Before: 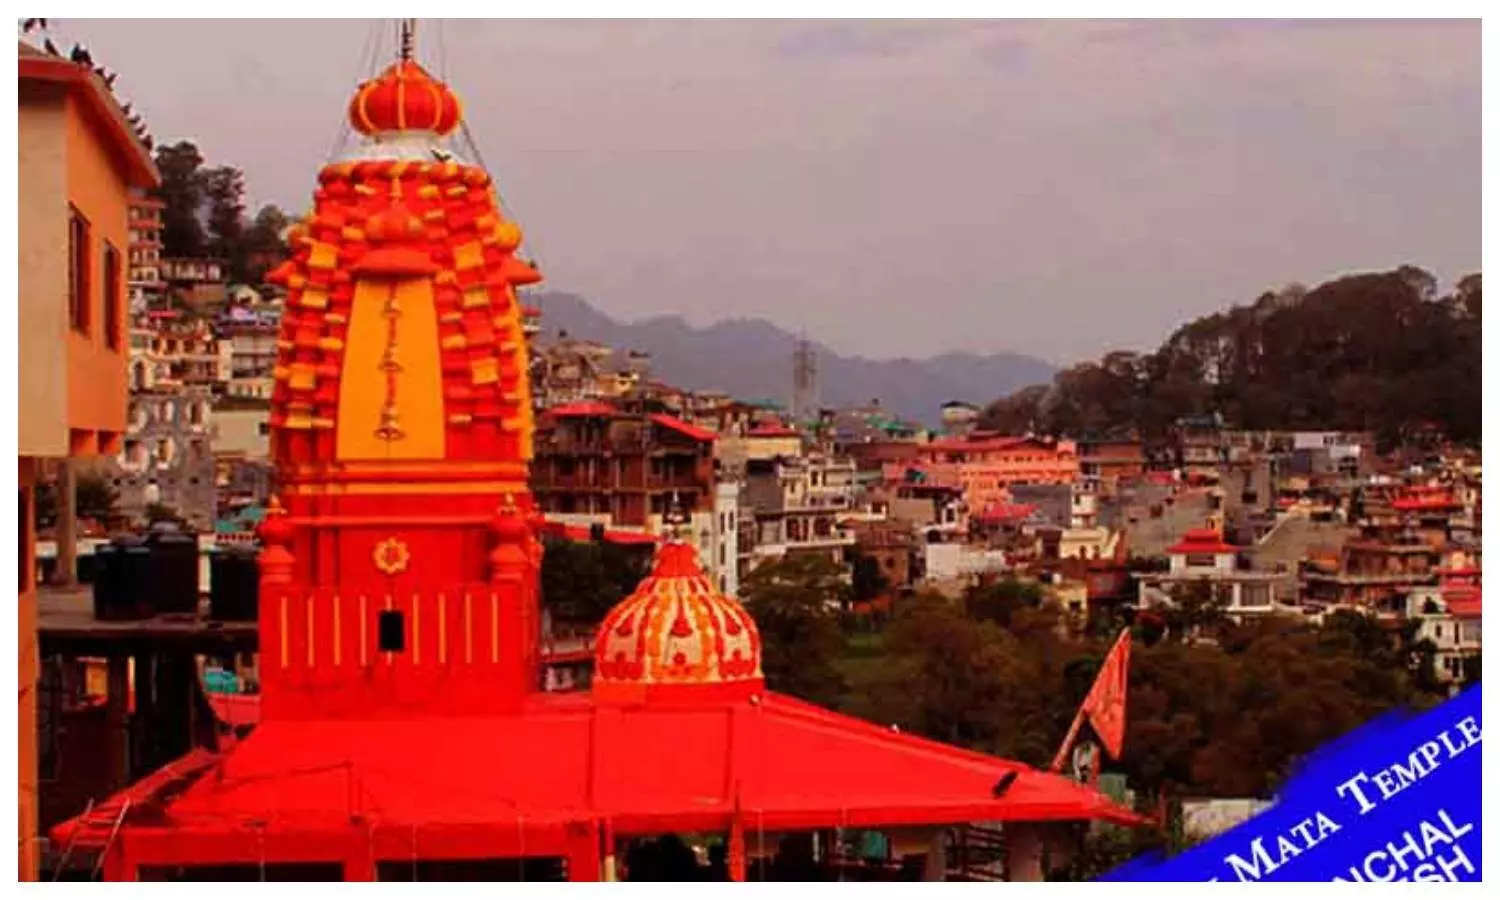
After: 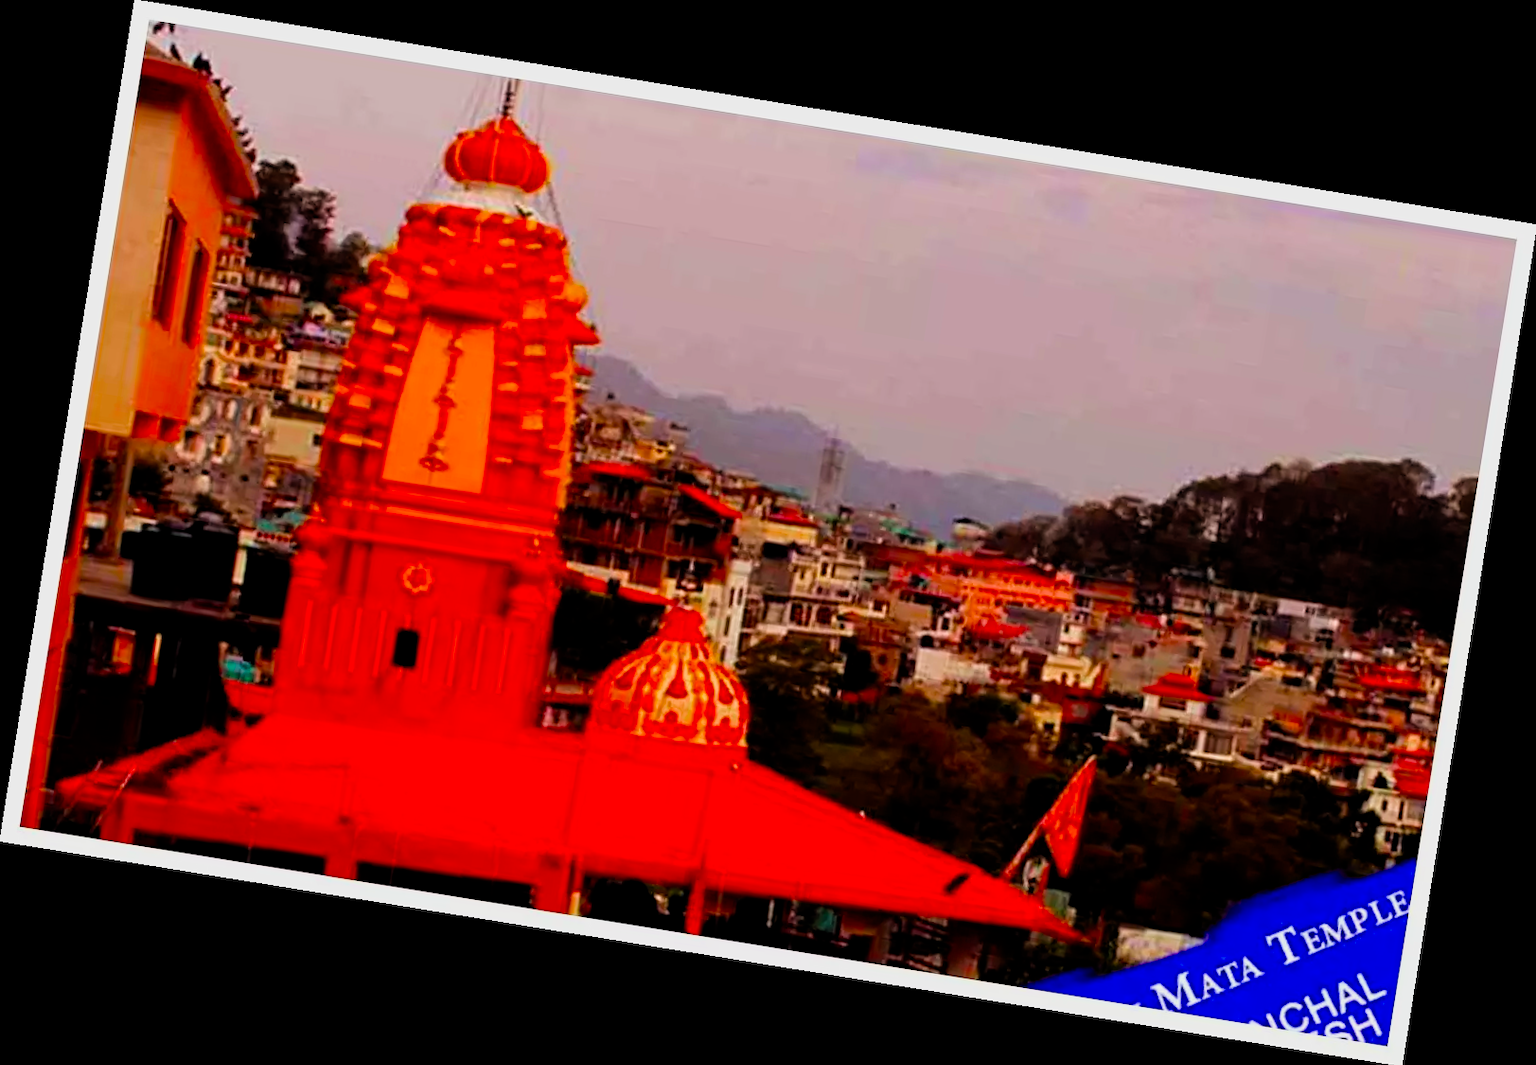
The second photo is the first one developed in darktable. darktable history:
color balance: contrast 10%
rotate and perspective: rotation 9.12°, automatic cropping off
filmic rgb: black relative exposure -7.75 EV, white relative exposure 4.4 EV, threshold 3 EV, target black luminance 0%, hardness 3.76, latitude 50.51%, contrast 1.074, highlights saturation mix 10%, shadows ↔ highlights balance -0.22%, color science v4 (2020), enable highlight reconstruction true
